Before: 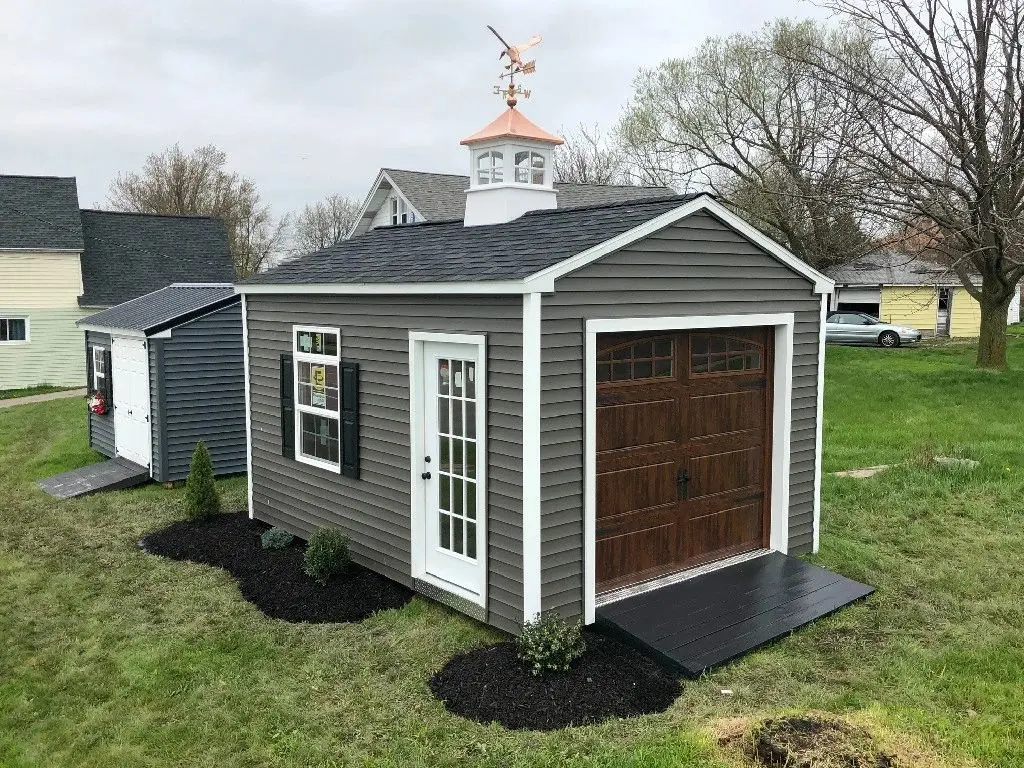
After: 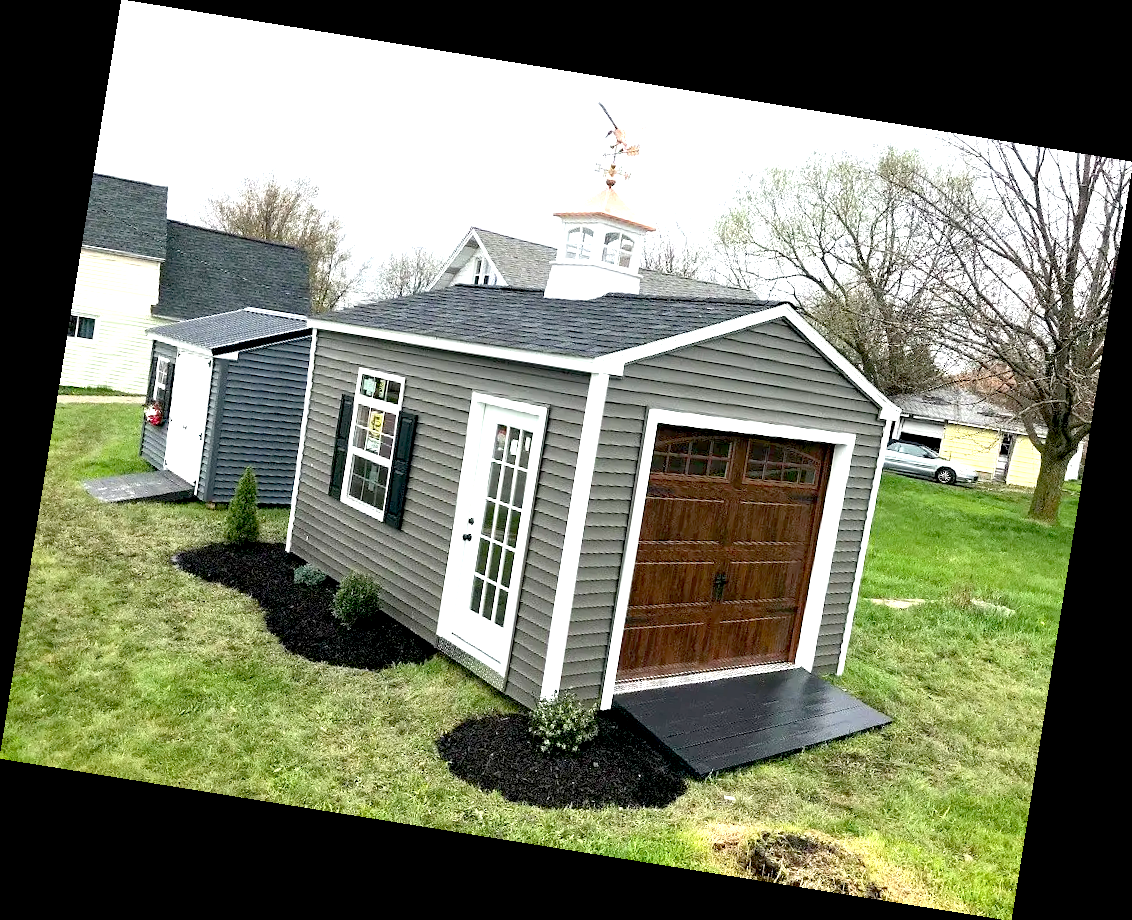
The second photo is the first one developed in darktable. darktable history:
rotate and perspective: rotation 9.12°, automatic cropping off
exposure: black level correction 0.011, exposure 1.088 EV, compensate exposure bias true, compensate highlight preservation false
